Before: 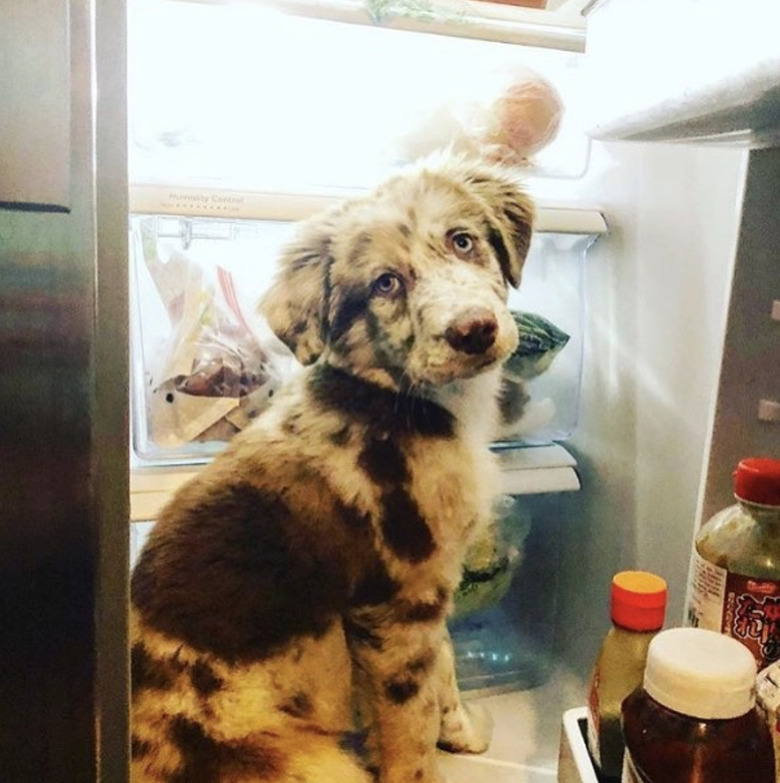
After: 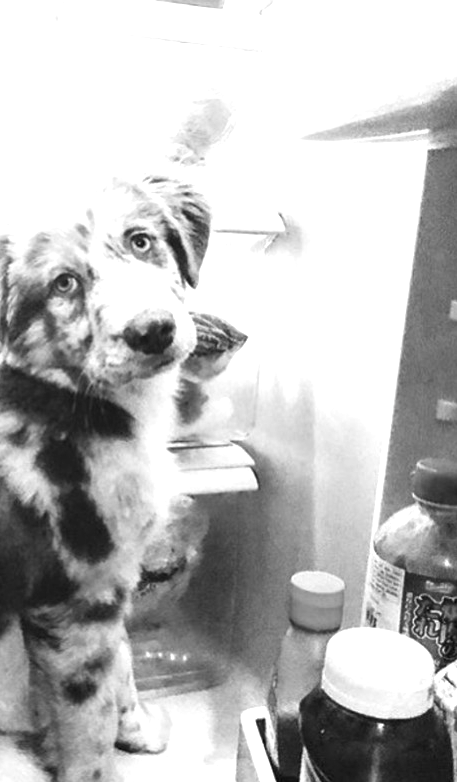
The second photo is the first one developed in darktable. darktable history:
exposure: exposure 1 EV, compensate highlight preservation false
tone equalizer: on, module defaults
monochrome: on, module defaults
crop: left 41.402%
